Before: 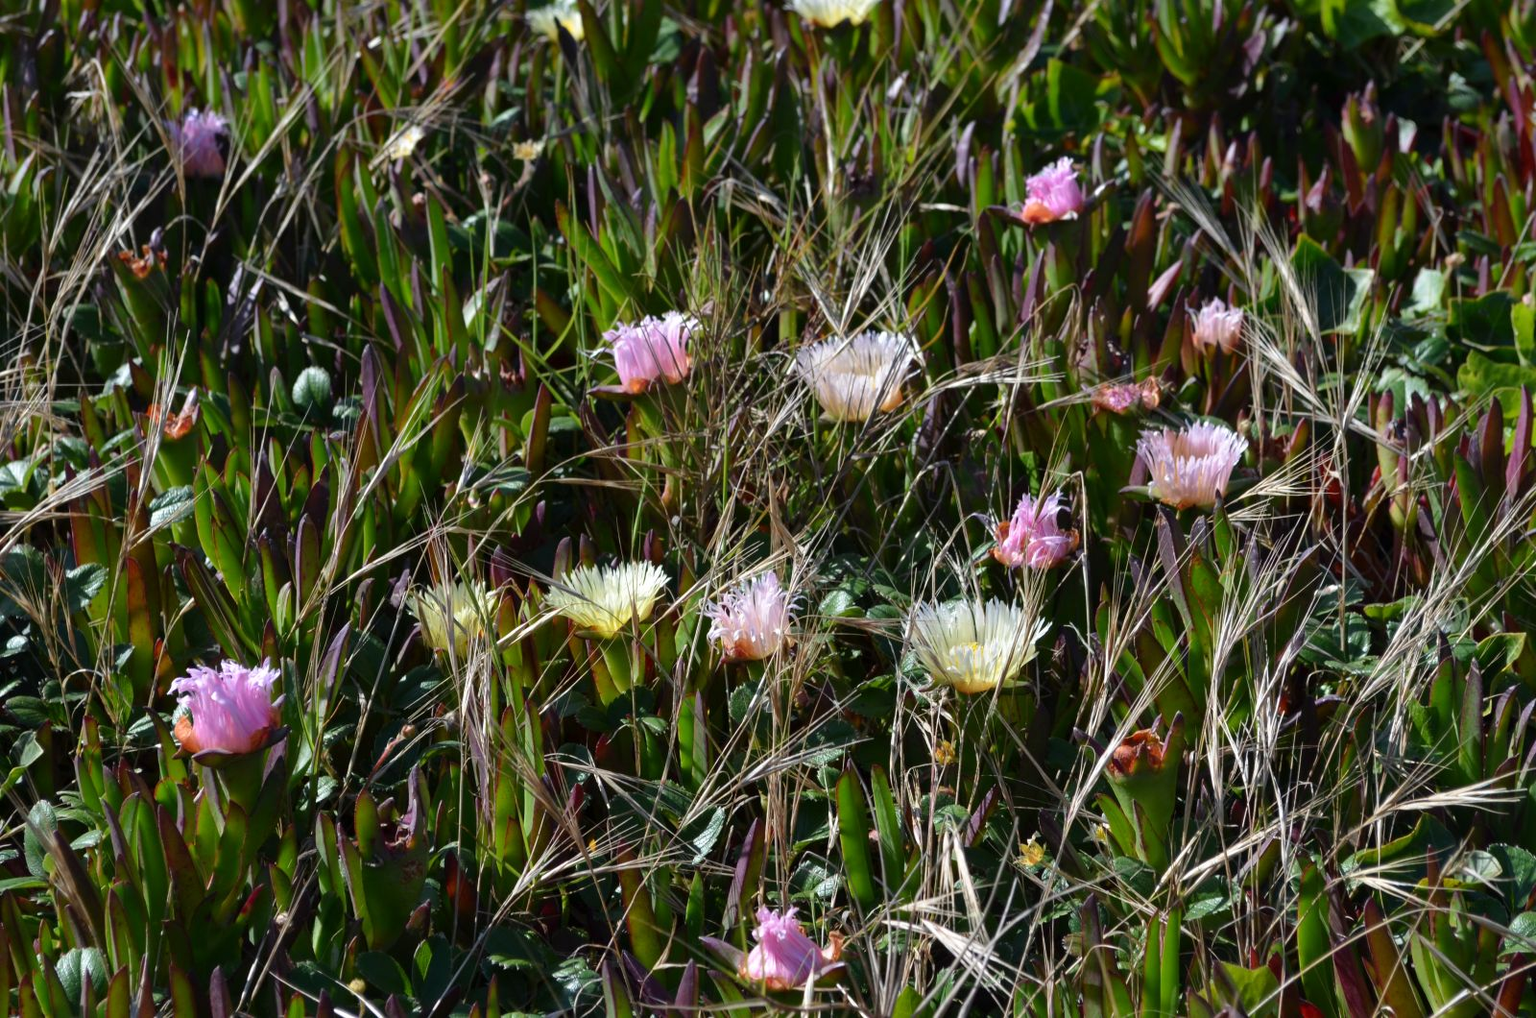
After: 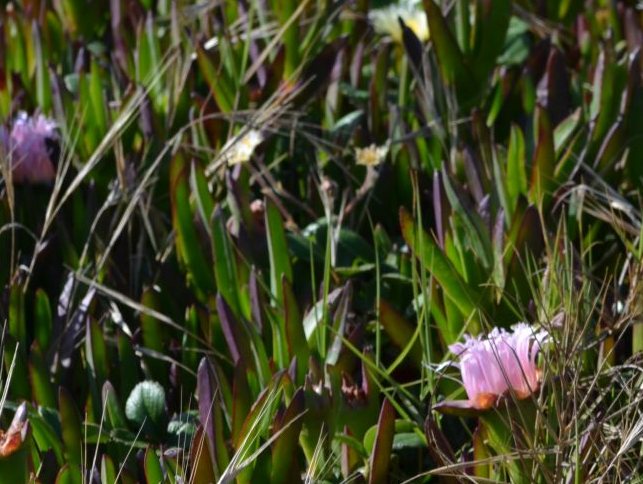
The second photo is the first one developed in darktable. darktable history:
crop and rotate: left 11.225%, top 0.115%, right 48.534%, bottom 54.137%
